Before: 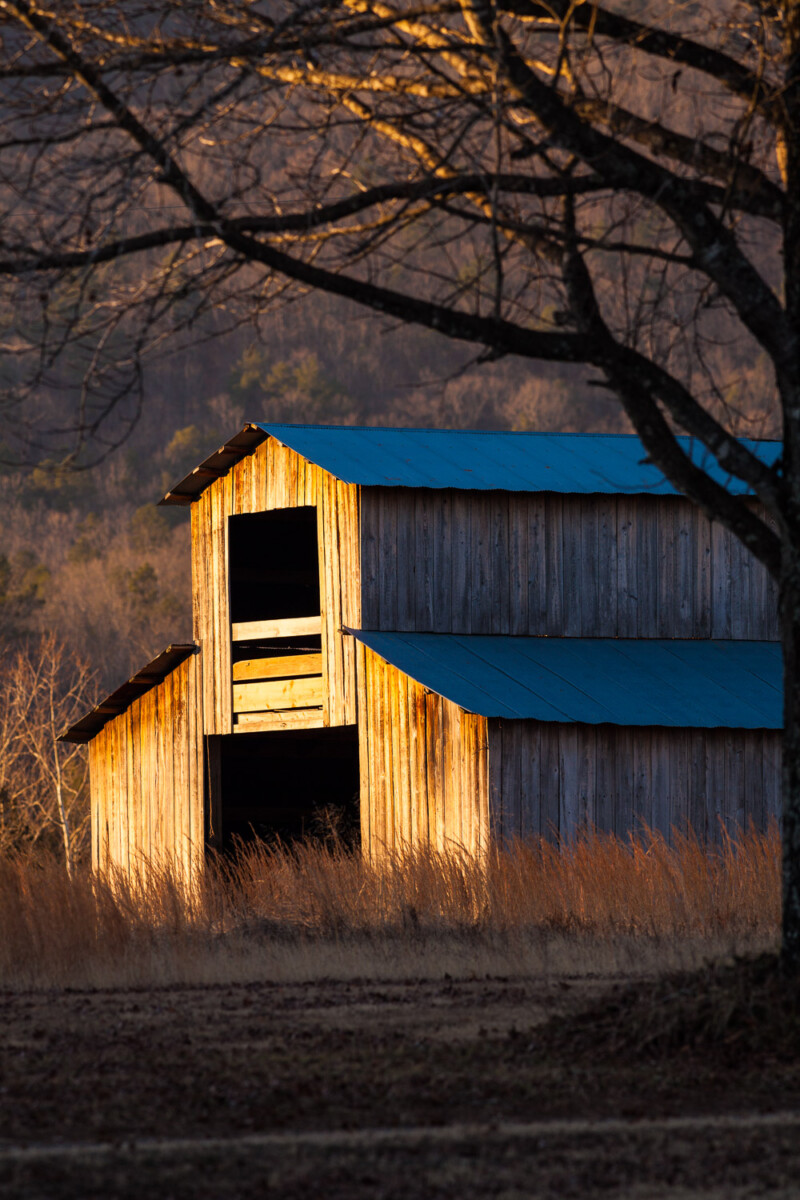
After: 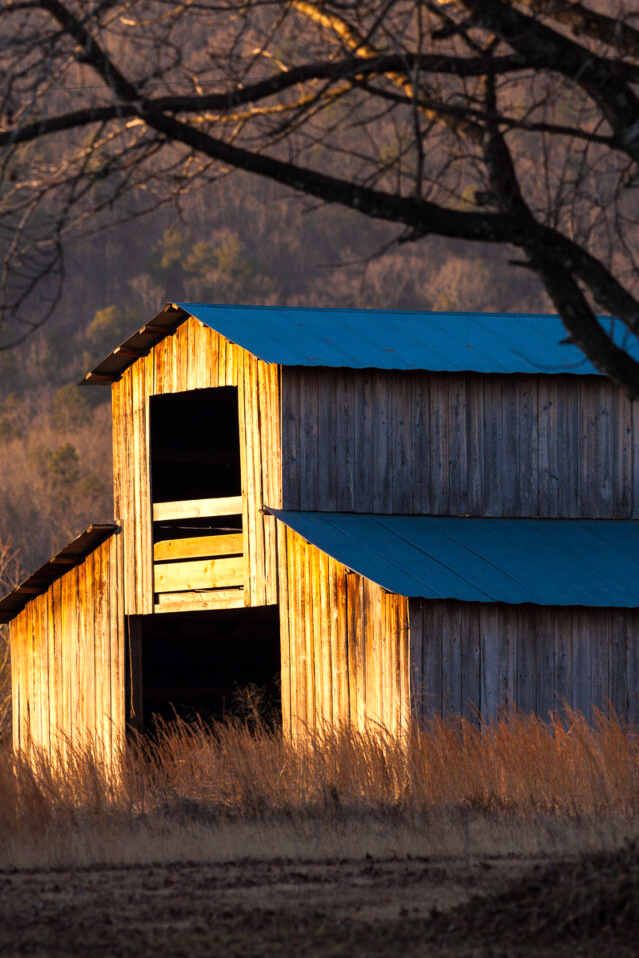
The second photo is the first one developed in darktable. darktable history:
exposure: exposure 0.258 EV, compensate highlight preservation false
crop and rotate: left 10.071%, top 10.071%, right 10.02%, bottom 10.02%
